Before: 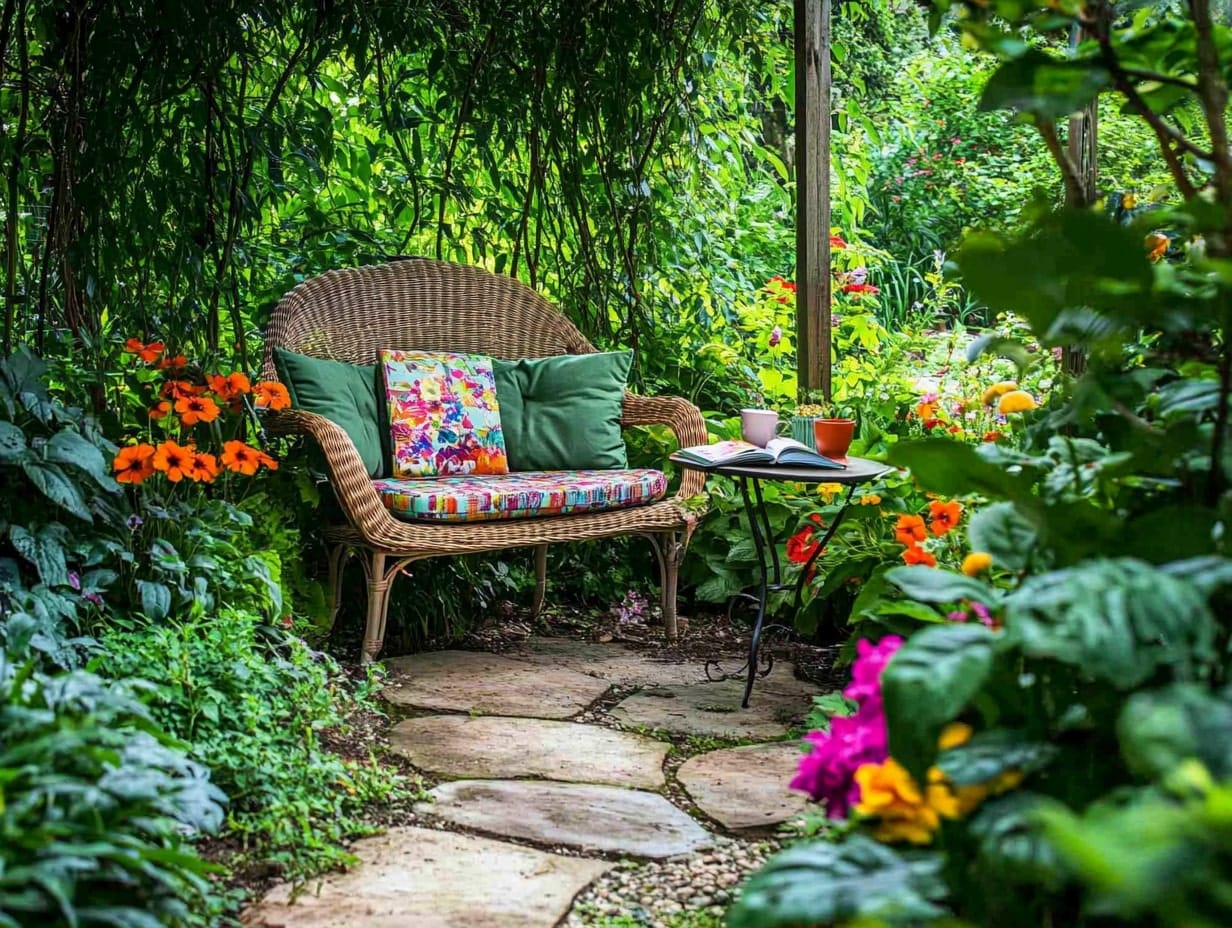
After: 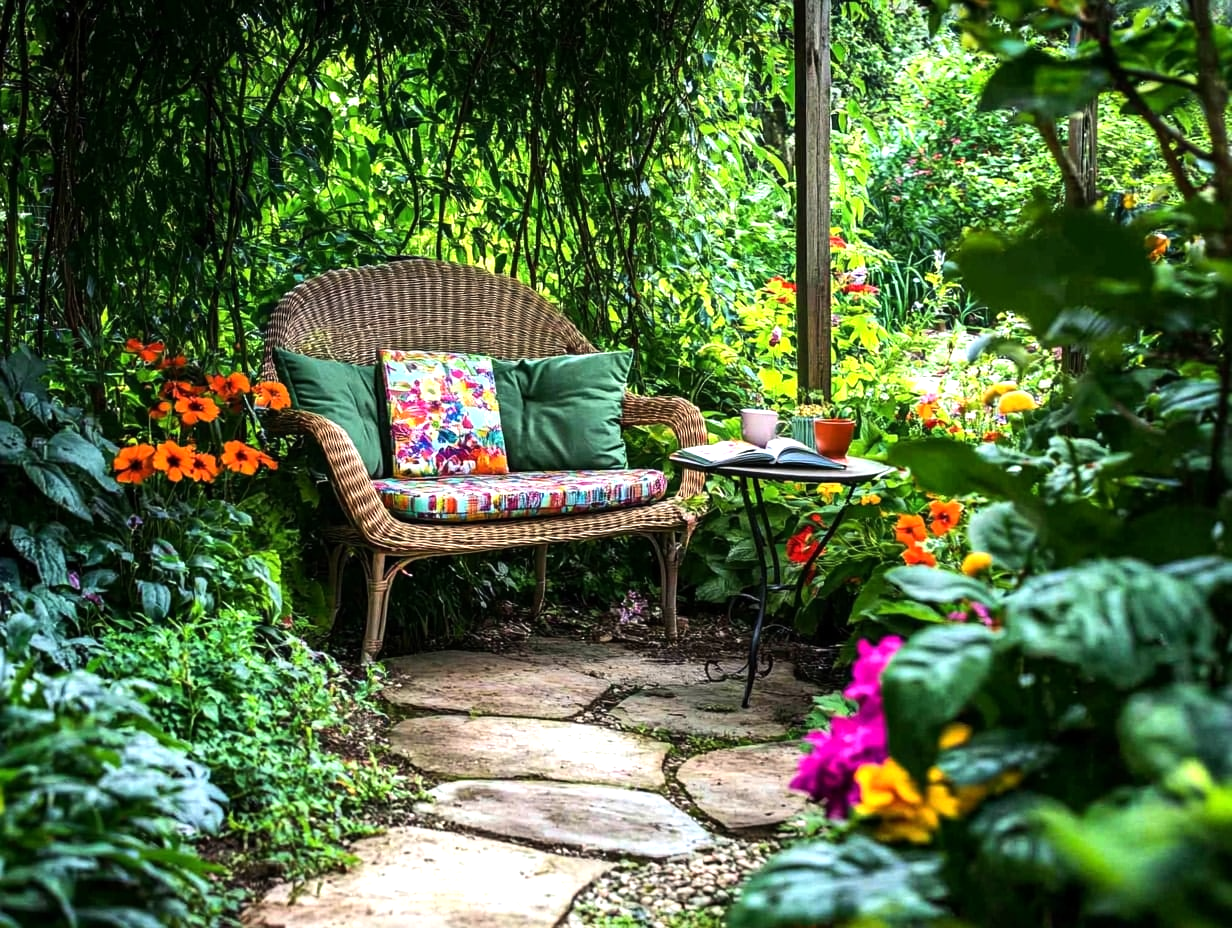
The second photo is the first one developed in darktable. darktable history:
tone equalizer: -8 EV -0.763 EV, -7 EV -0.711 EV, -6 EV -0.636 EV, -5 EV -0.418 EV, -3 EV 0.372 EV, -2 EV 0.6 EV, -1 EV 0.699 EV, +0 EV 0.73 EV, edges refinement/feathering 500, mask exposure compensation -1.57 EV, preserve details guided filter
